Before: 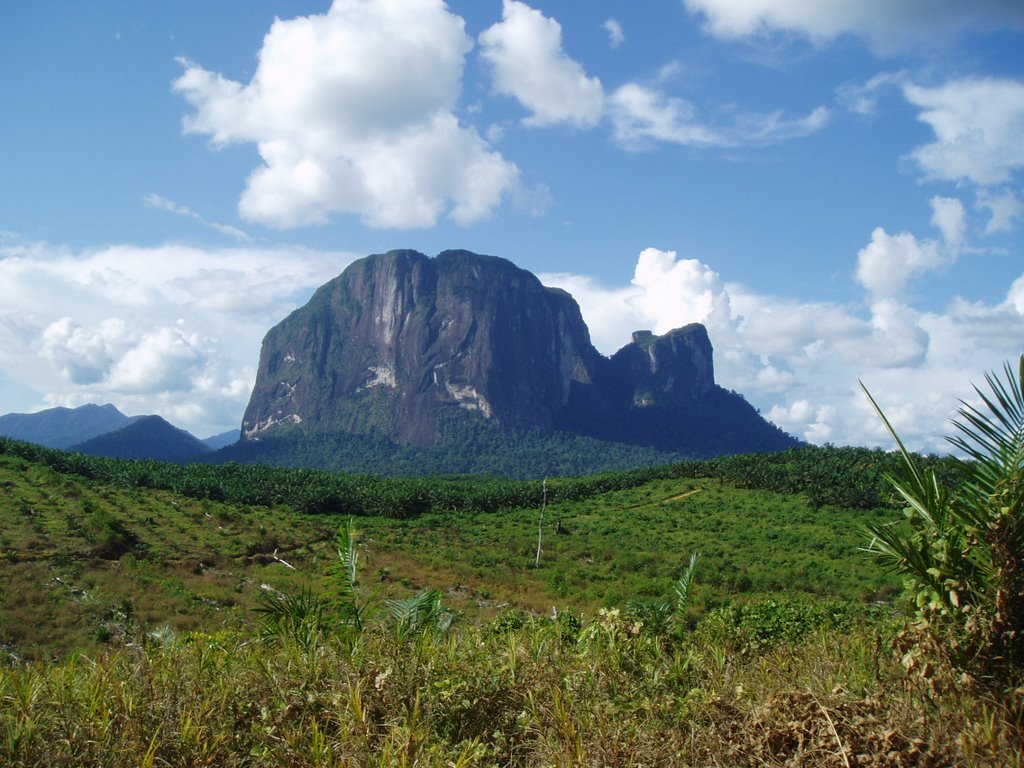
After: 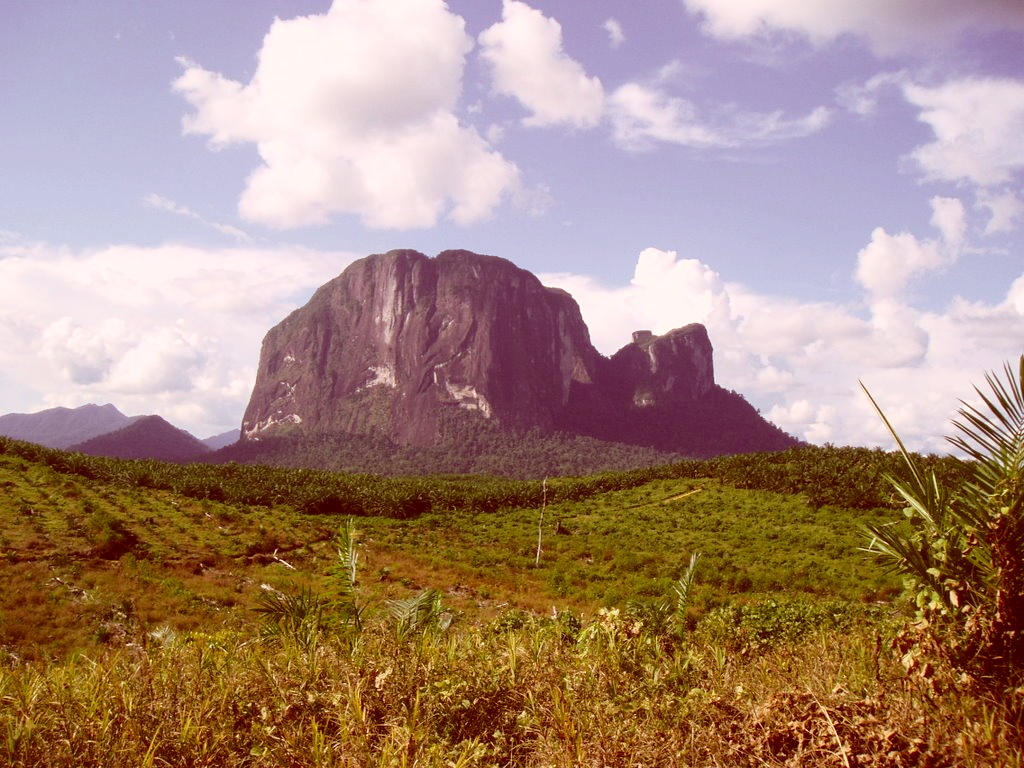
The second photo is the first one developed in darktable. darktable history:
contrast brightness saturation: contrast 0.2, brightness 0.16, saturation 0.22
color correction: highlights a* 9.03, highlights b* 8.71, shadows a* 40, shadows b* 40, saturation 0.8
